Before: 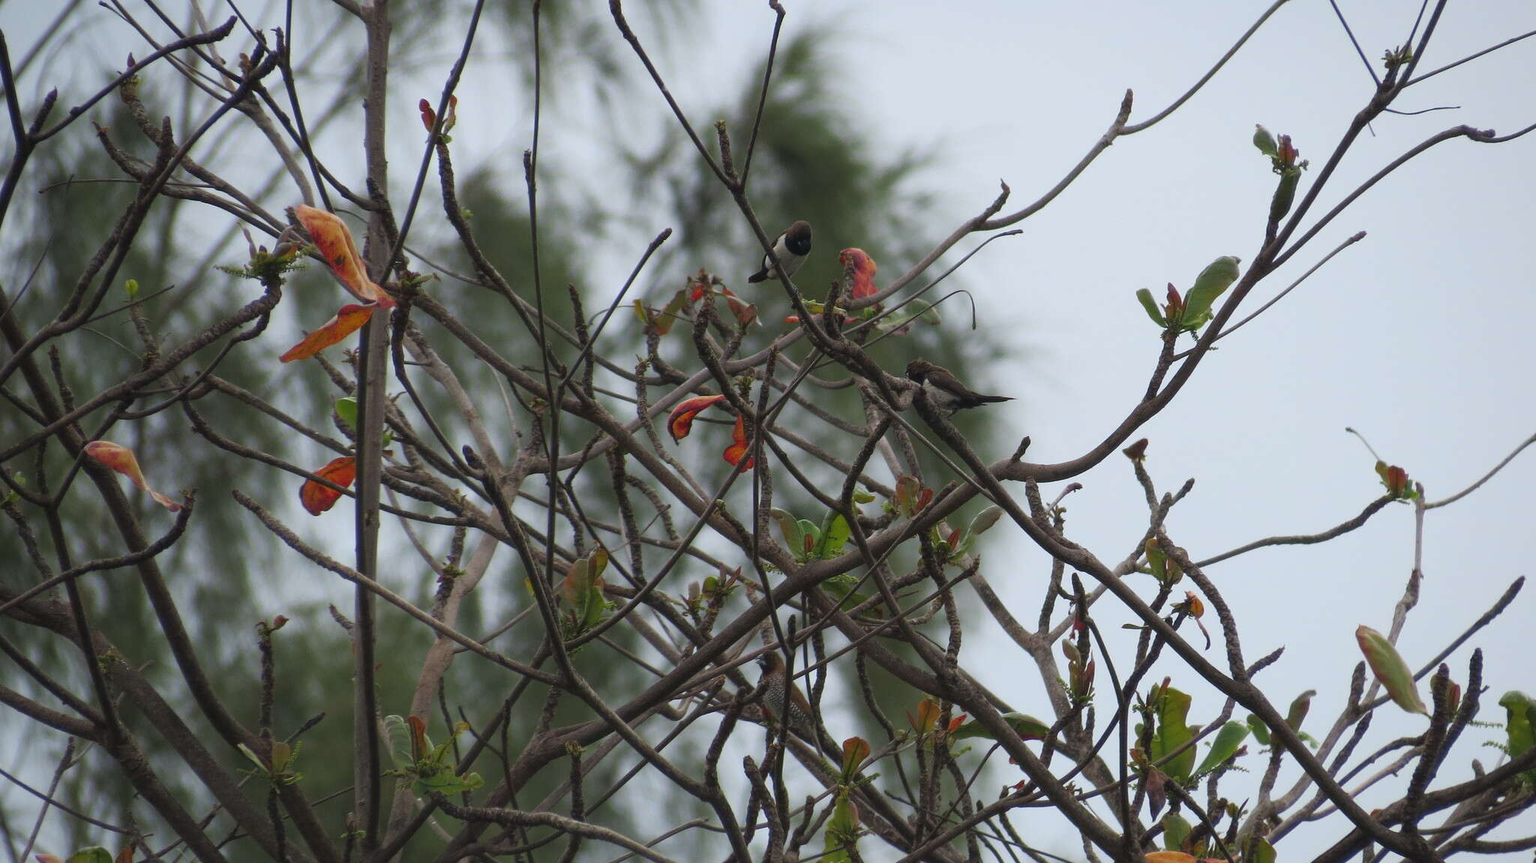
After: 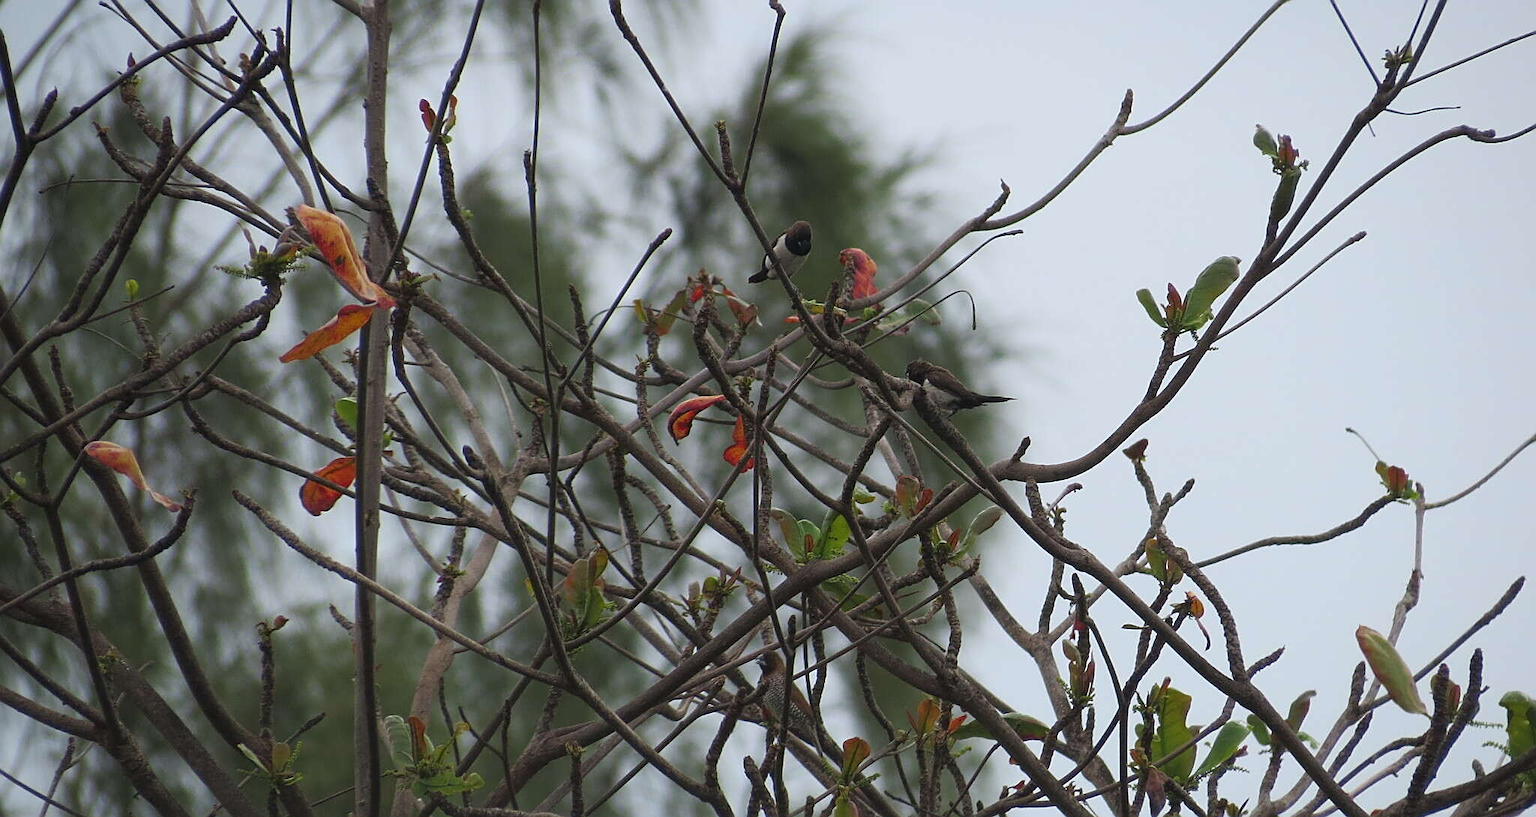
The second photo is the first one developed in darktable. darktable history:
sharpen: on, module defaults
crop and rotate: top 0.001%, bottom 5.284%
